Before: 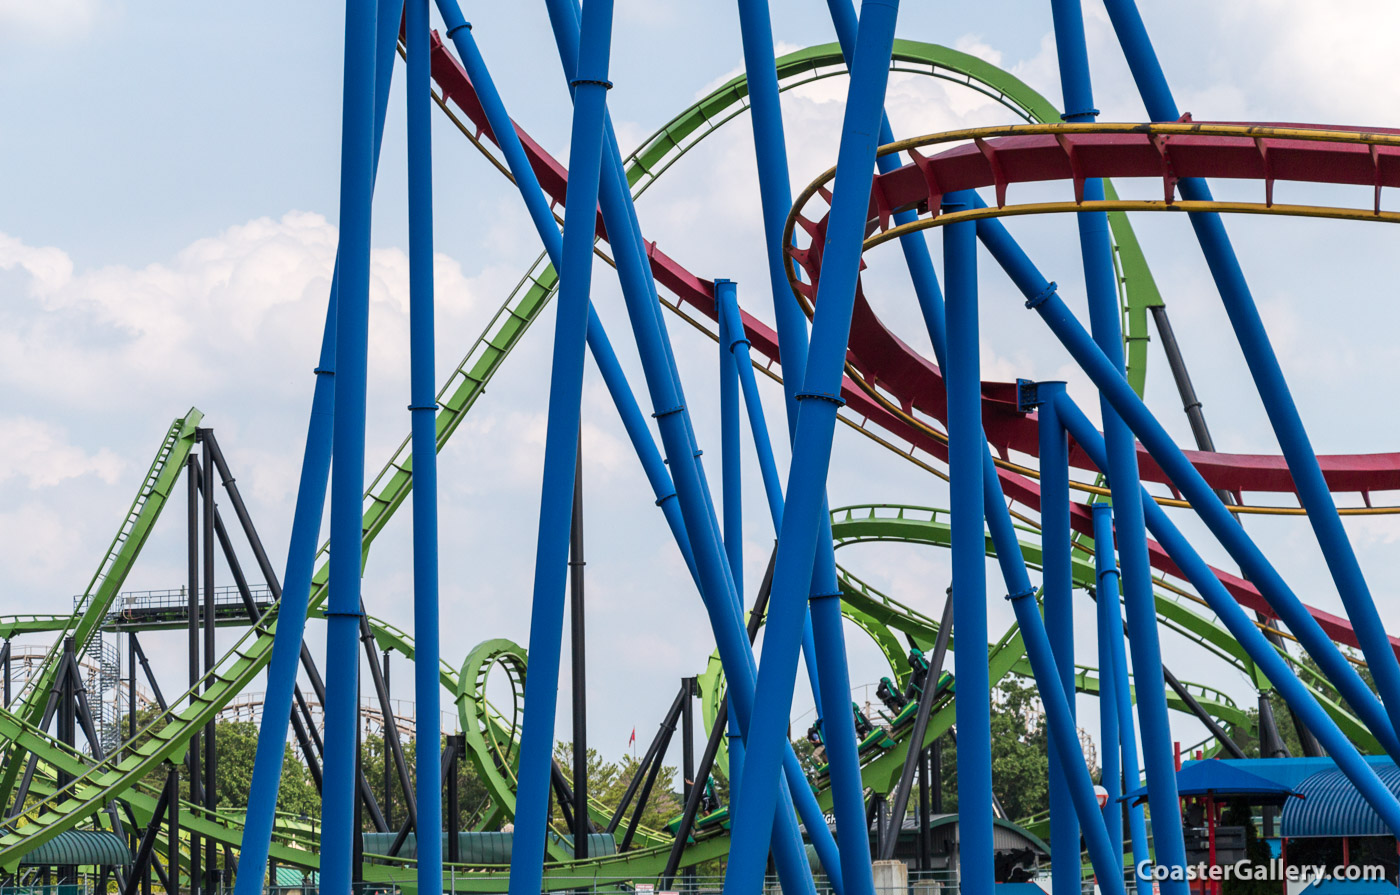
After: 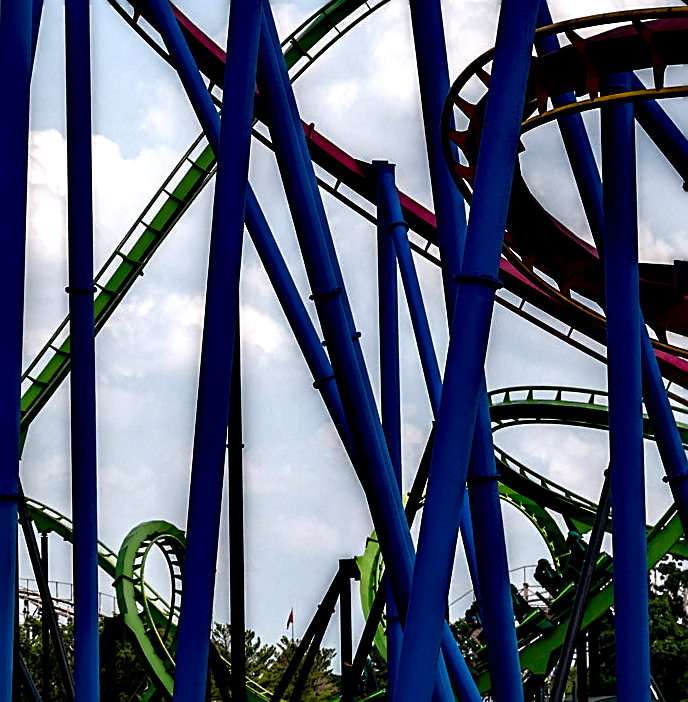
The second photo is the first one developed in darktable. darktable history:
exposure: exposure 0.771 EV, compensate highlight preservation false
crop and rotate: angle 0.014°, left 24.445%, top 13.203%, right 26.376%, bottom 8.274%
sharpen: on, module defaults
local contrast: highlights 1%, shadows 236%, detail 164%, midtone range 0.007
